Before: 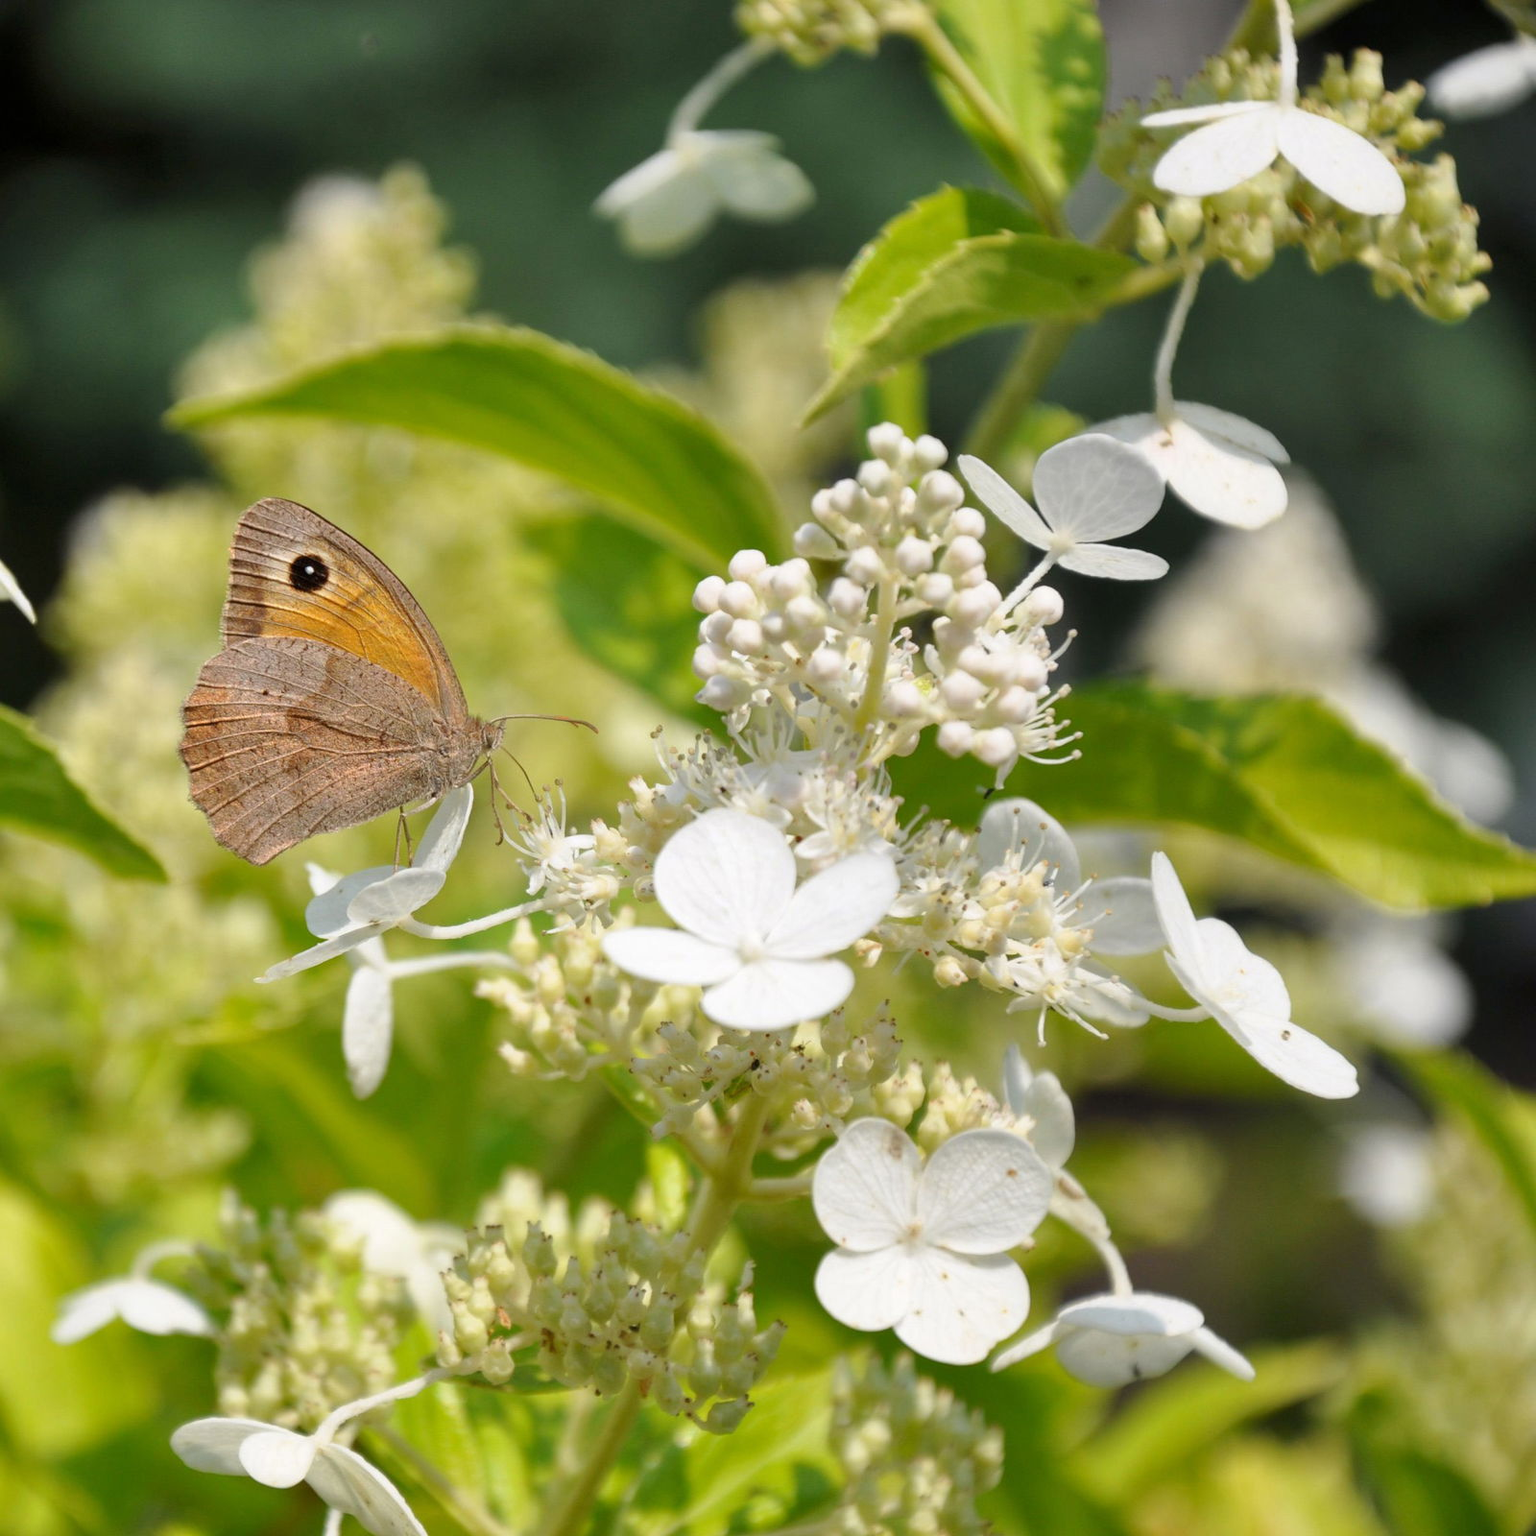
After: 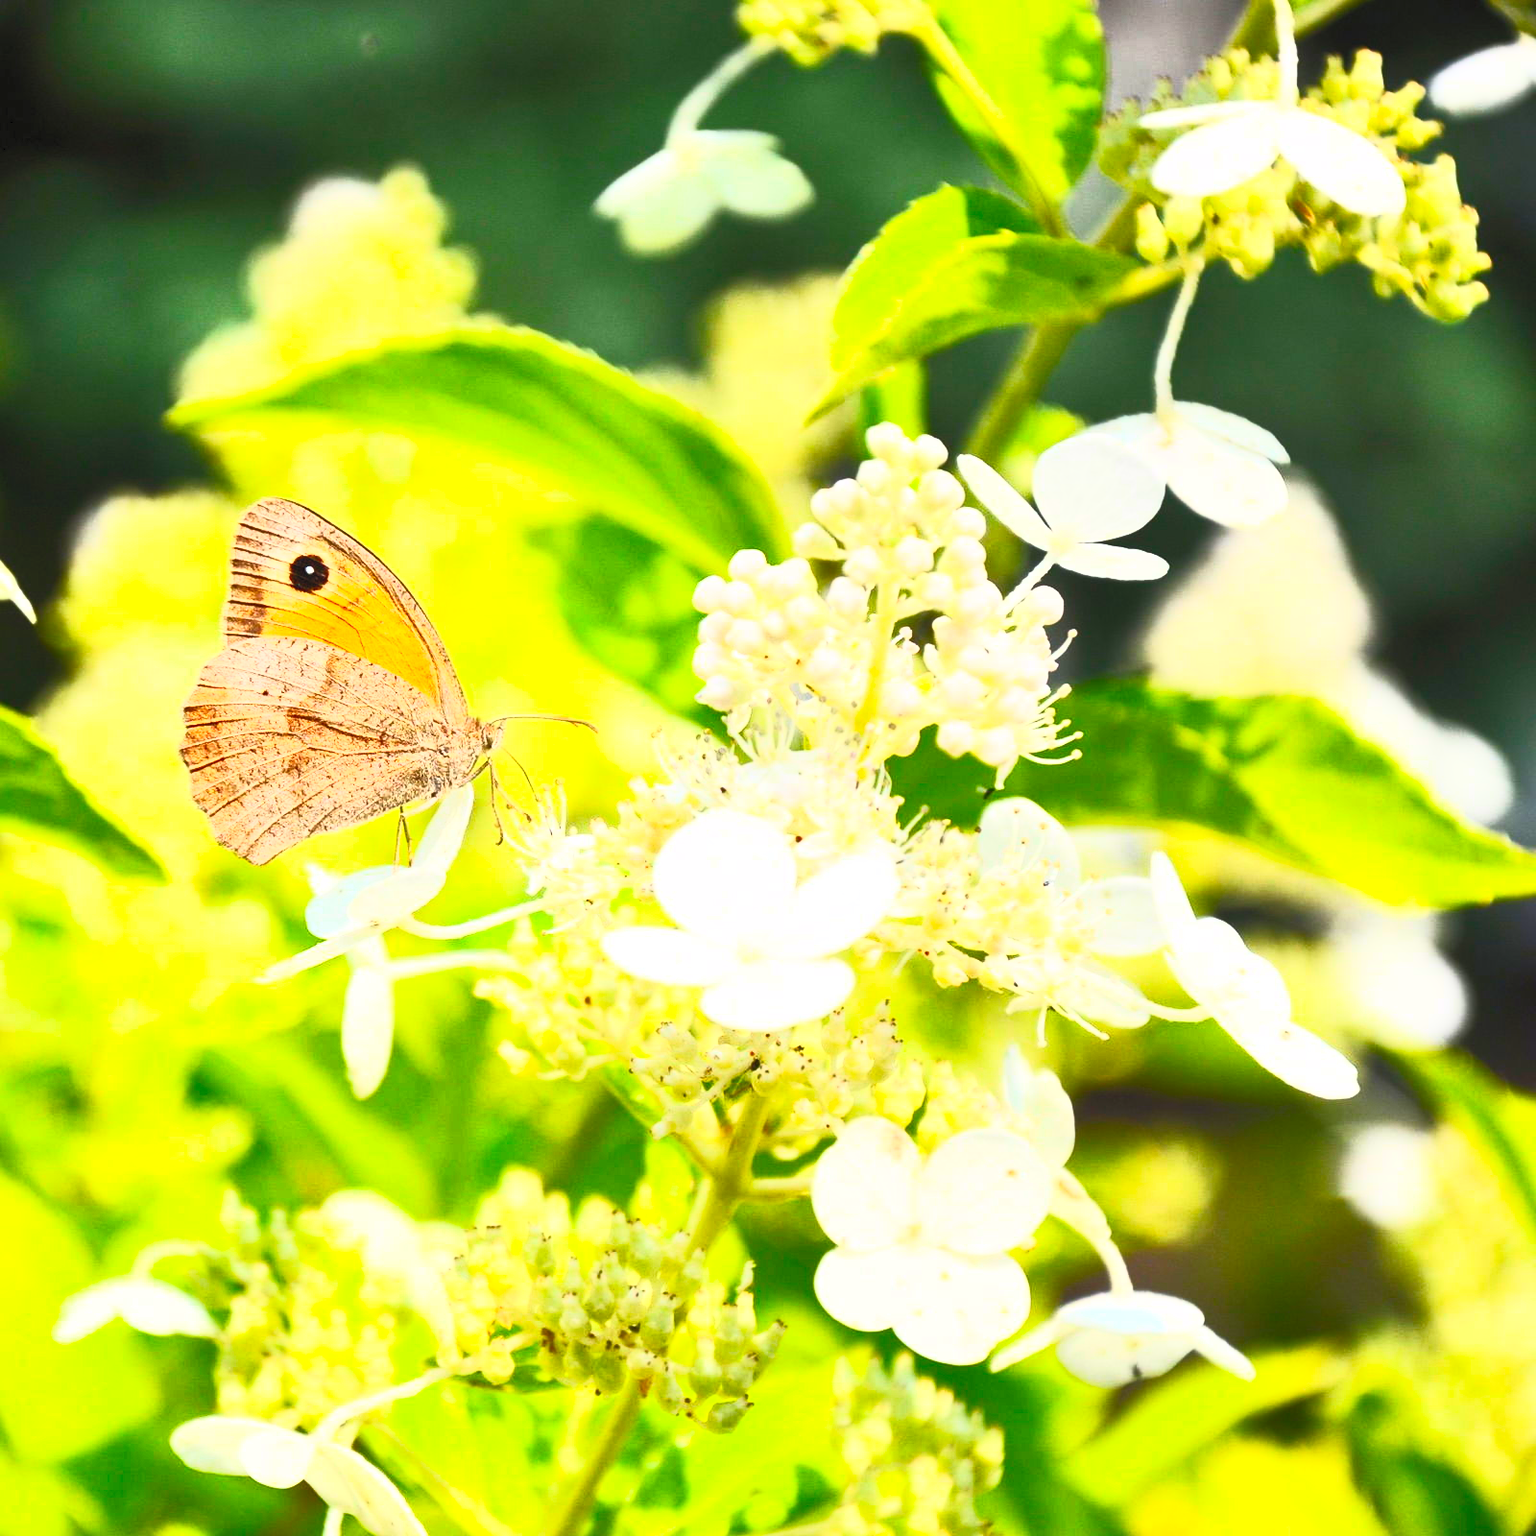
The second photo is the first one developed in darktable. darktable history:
contrast brightness saturation: contrast 1, brightness 1, saturation 1
